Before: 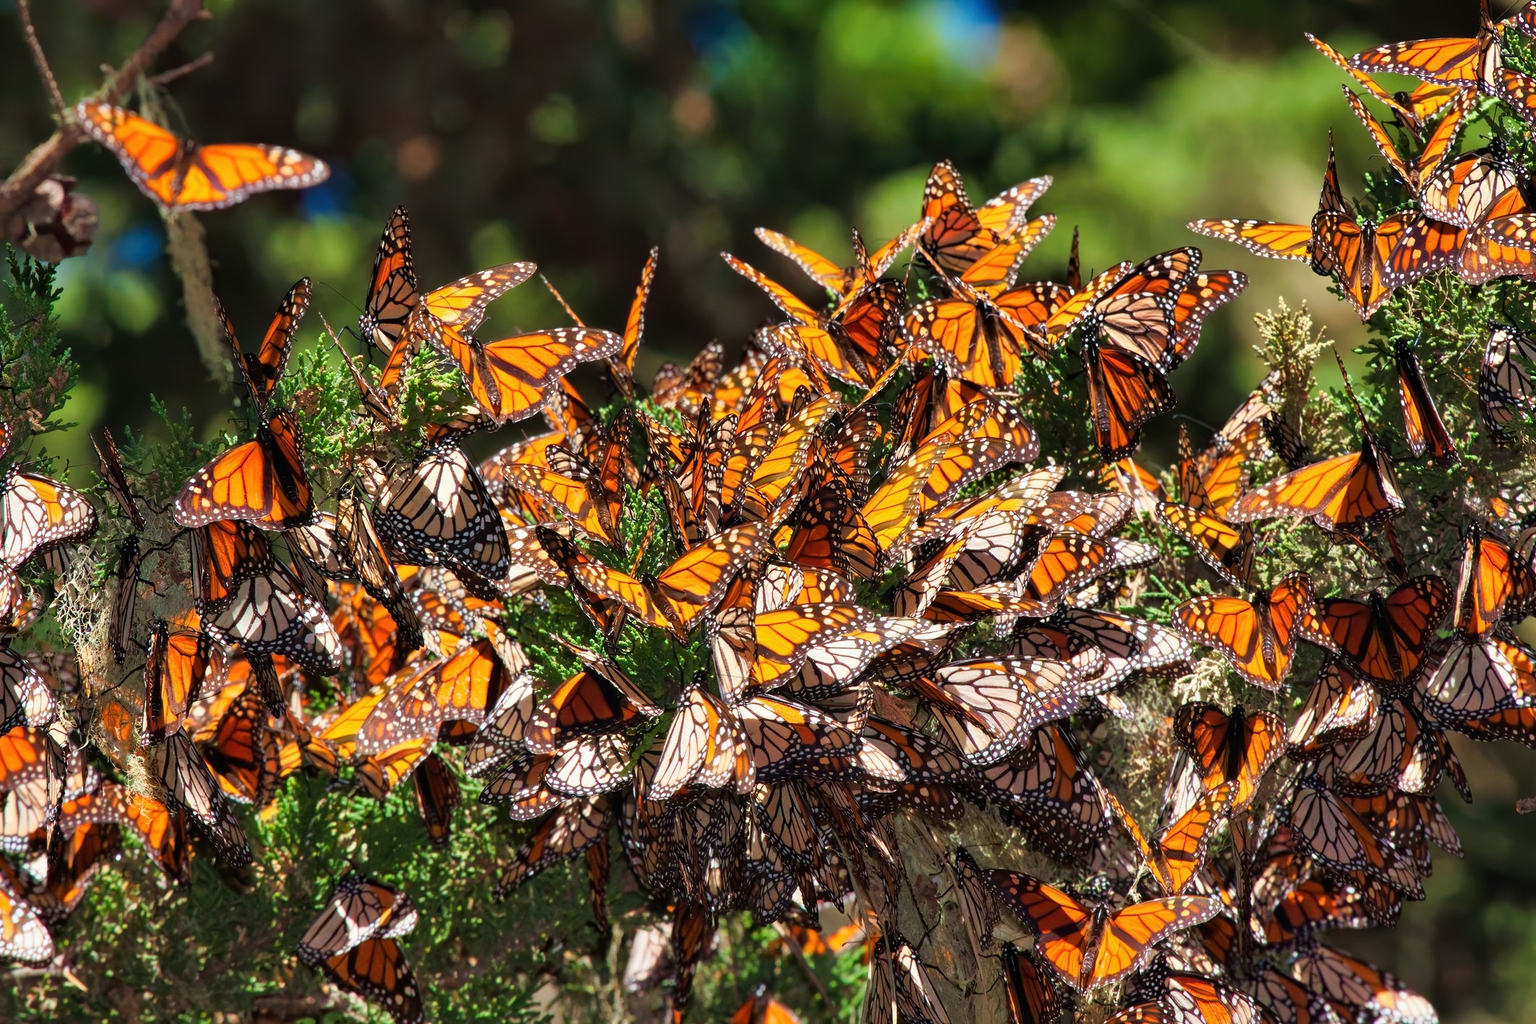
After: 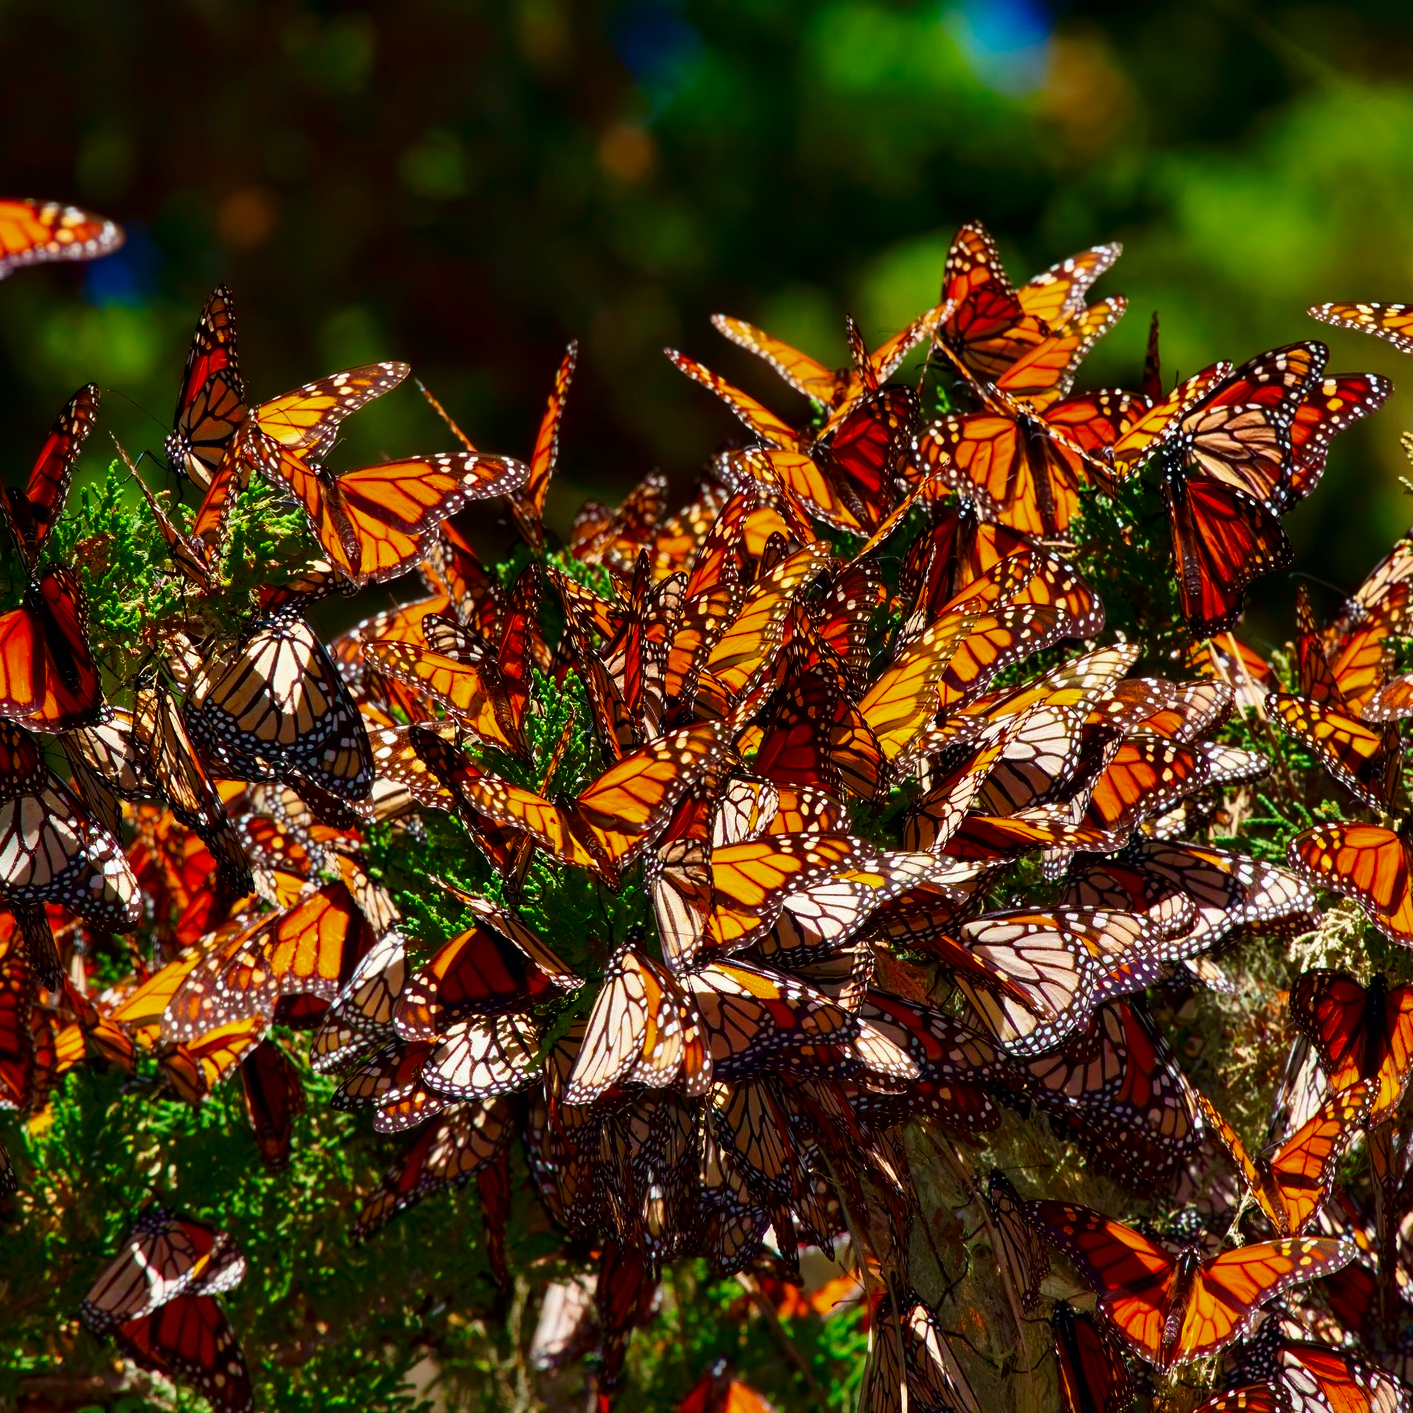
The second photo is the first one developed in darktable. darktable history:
contrast brightness saturation: brightness -0.254, saturation 0.196
crop and rotate: left 15.638%, right 17.703%
color balance rgb: perceptual saturation grading › global saturation 19.7%, global vibrance 9.774%
